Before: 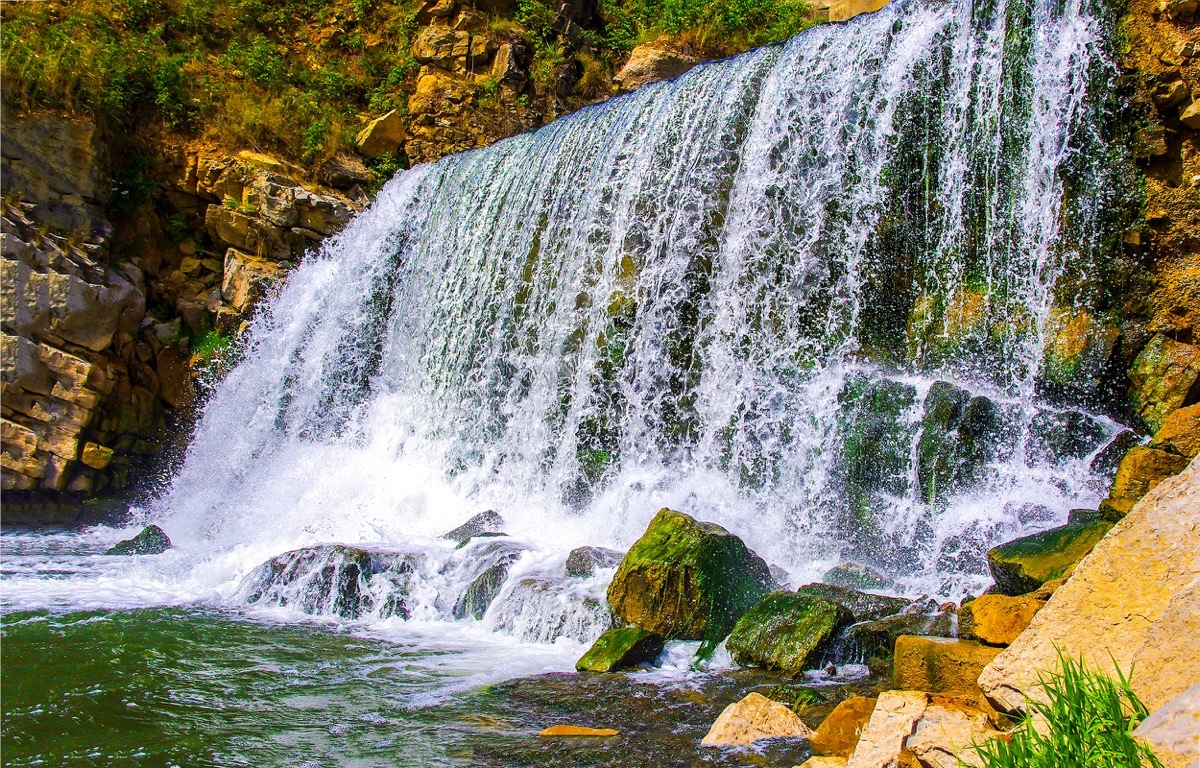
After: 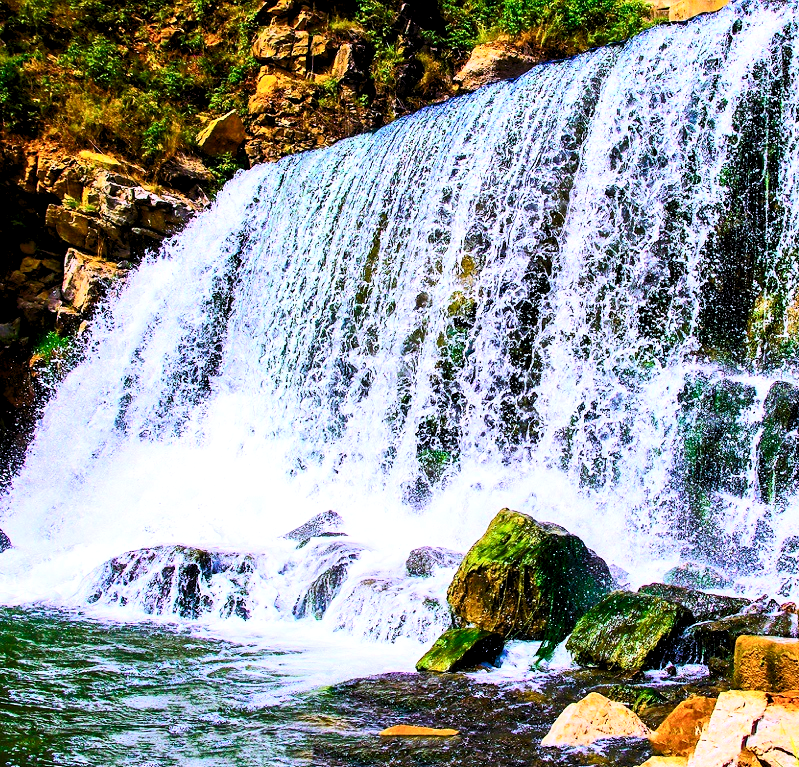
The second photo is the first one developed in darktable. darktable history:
levels: levels [0.073, 0.497, 0.972]
contrast brightness saturation: contrast 0.407, brightness 0.108, saturation 0.212
crop and rotate: left 13.349%, right 20.004%
color calibration: output R [0.946, 0.065, -0.013, 0], output G [-0.246, 1.264, -0.017, 0], output B [0.046, -0.098, 1.05, 0], illuminant custom, x 0.367, y 0.392, temperature 4439.91 K
